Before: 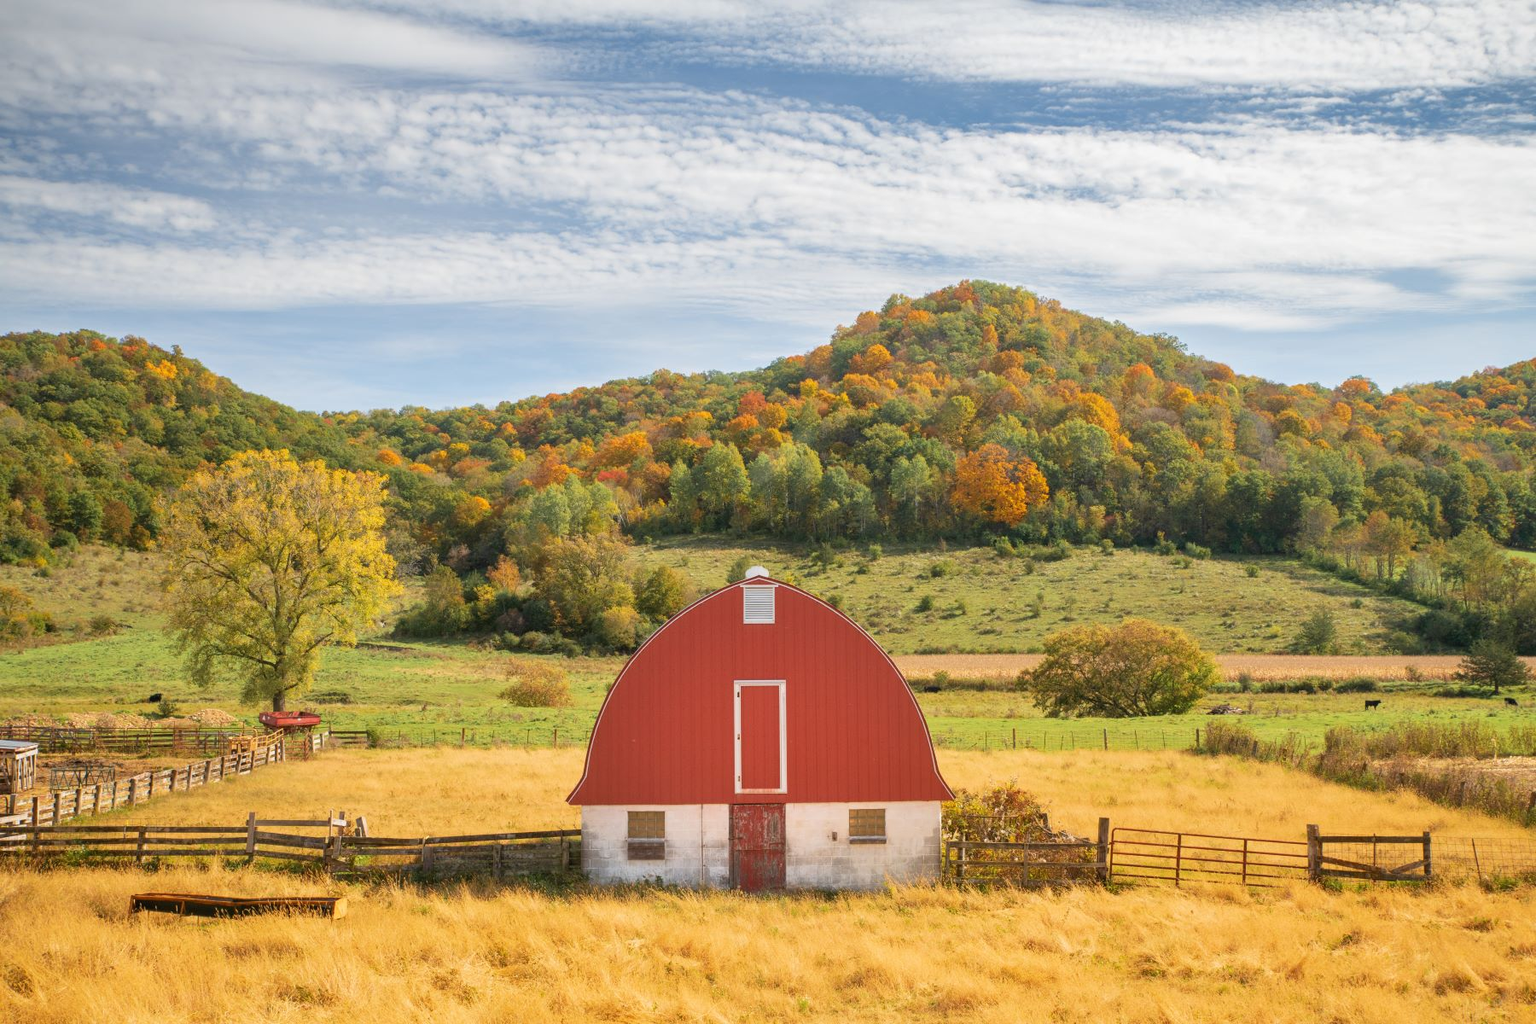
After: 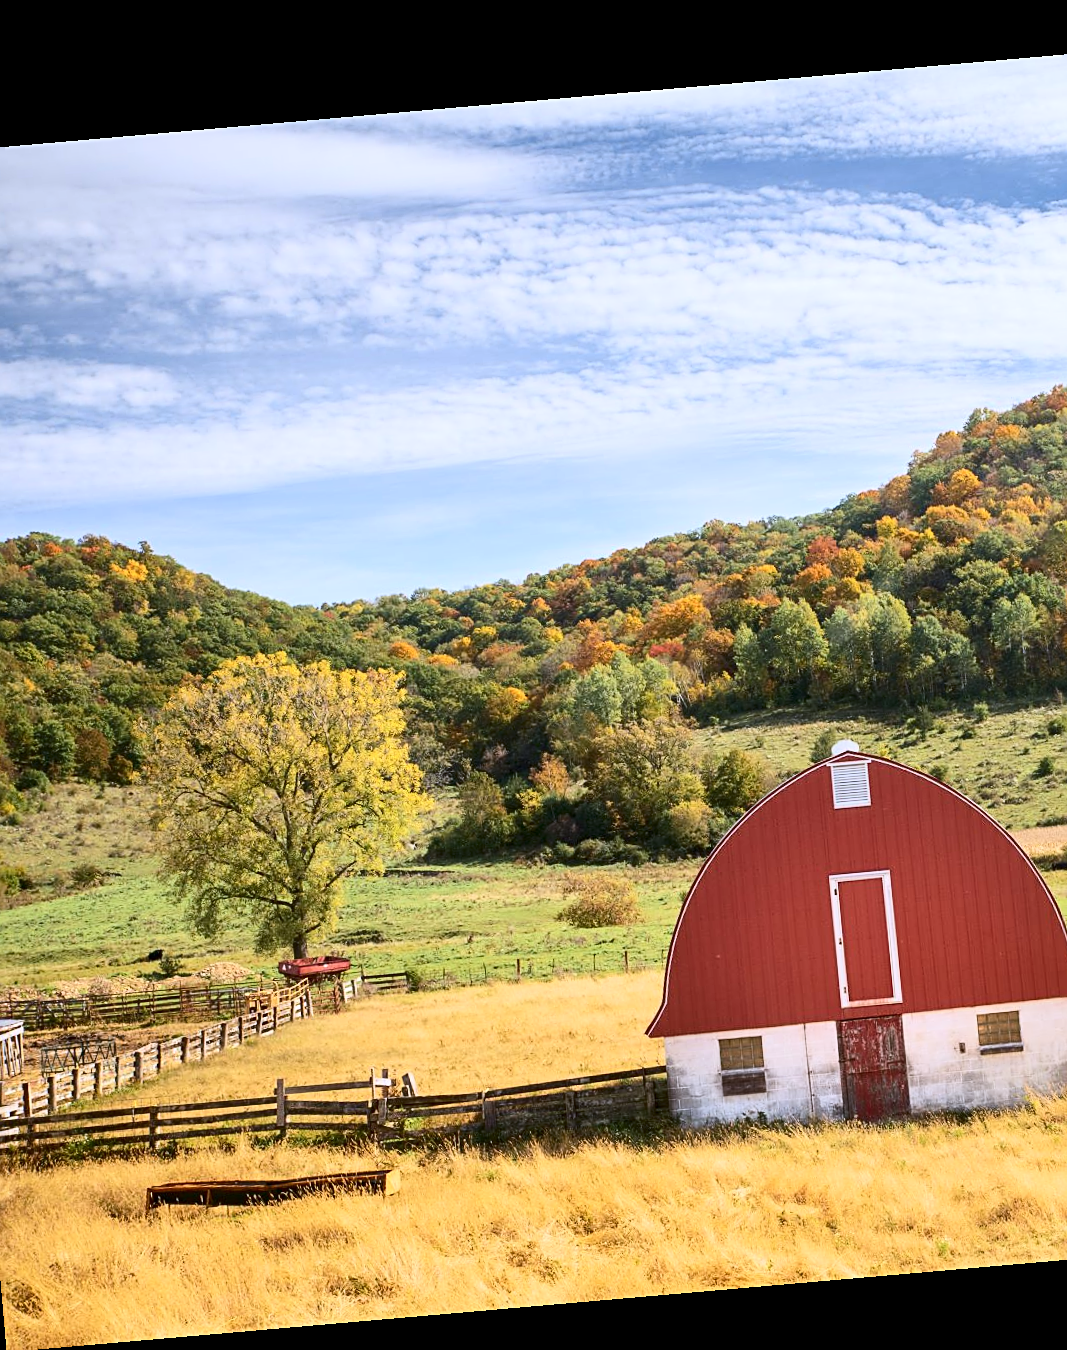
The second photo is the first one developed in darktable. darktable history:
sharpen: on, module defaults
rotate and perspective: rotation -4.98°, automatic cropping off
crop: left 5.114%, right 38.589%
white balance: red 0.967, blue 1.119, emerald 0.756
contrast brightness saturation: contrast 0.28
